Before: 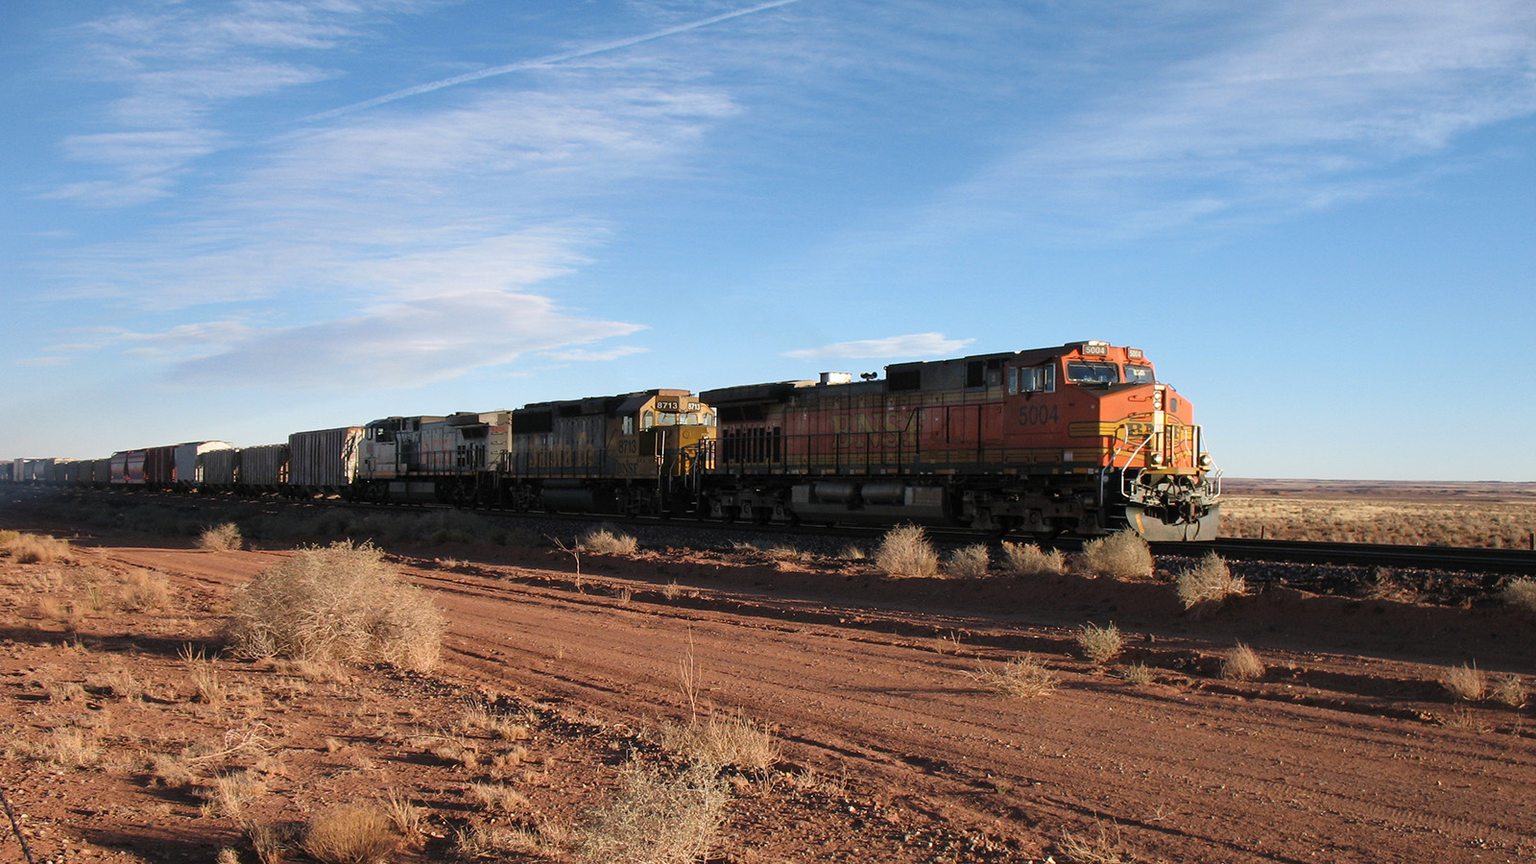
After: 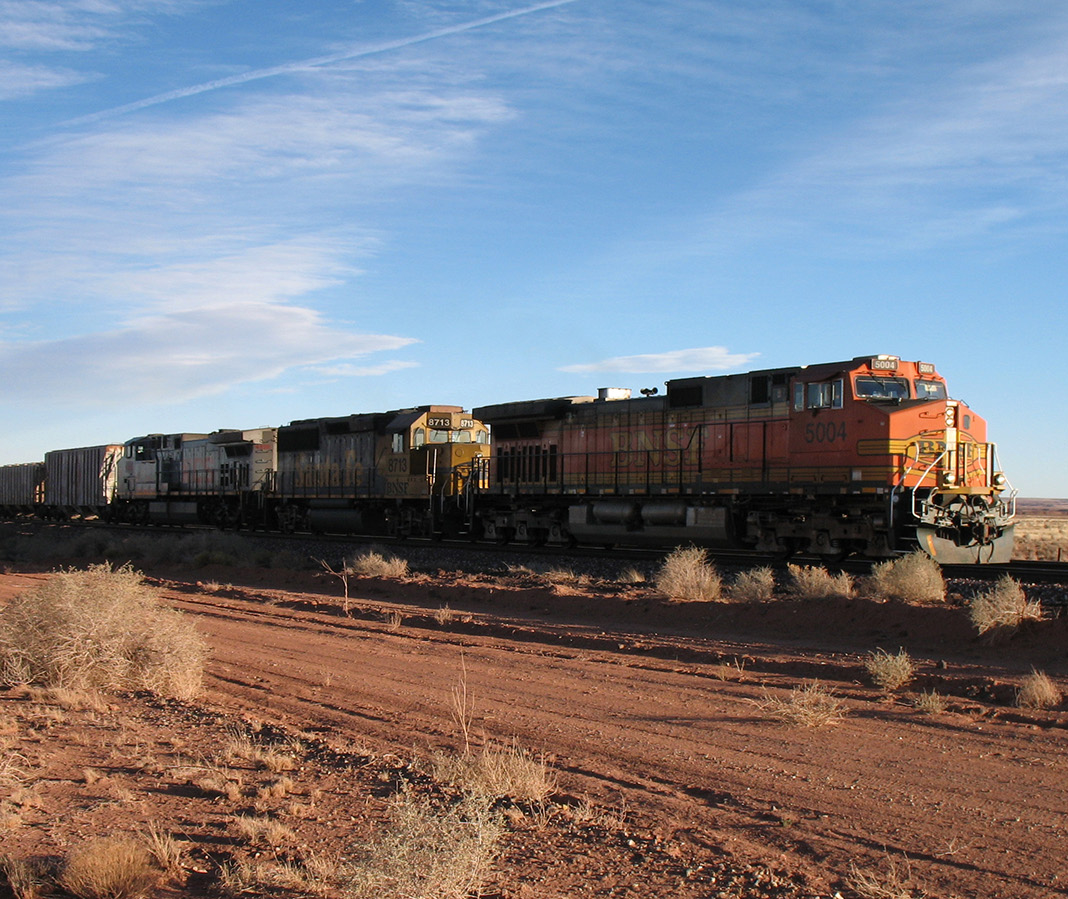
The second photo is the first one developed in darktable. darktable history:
crop and rotate: left 16.052%, right 17.188%
tone equalizer: edges refinement/feathering 500, mask exposure compensation -1.57 EV, preserve details no
